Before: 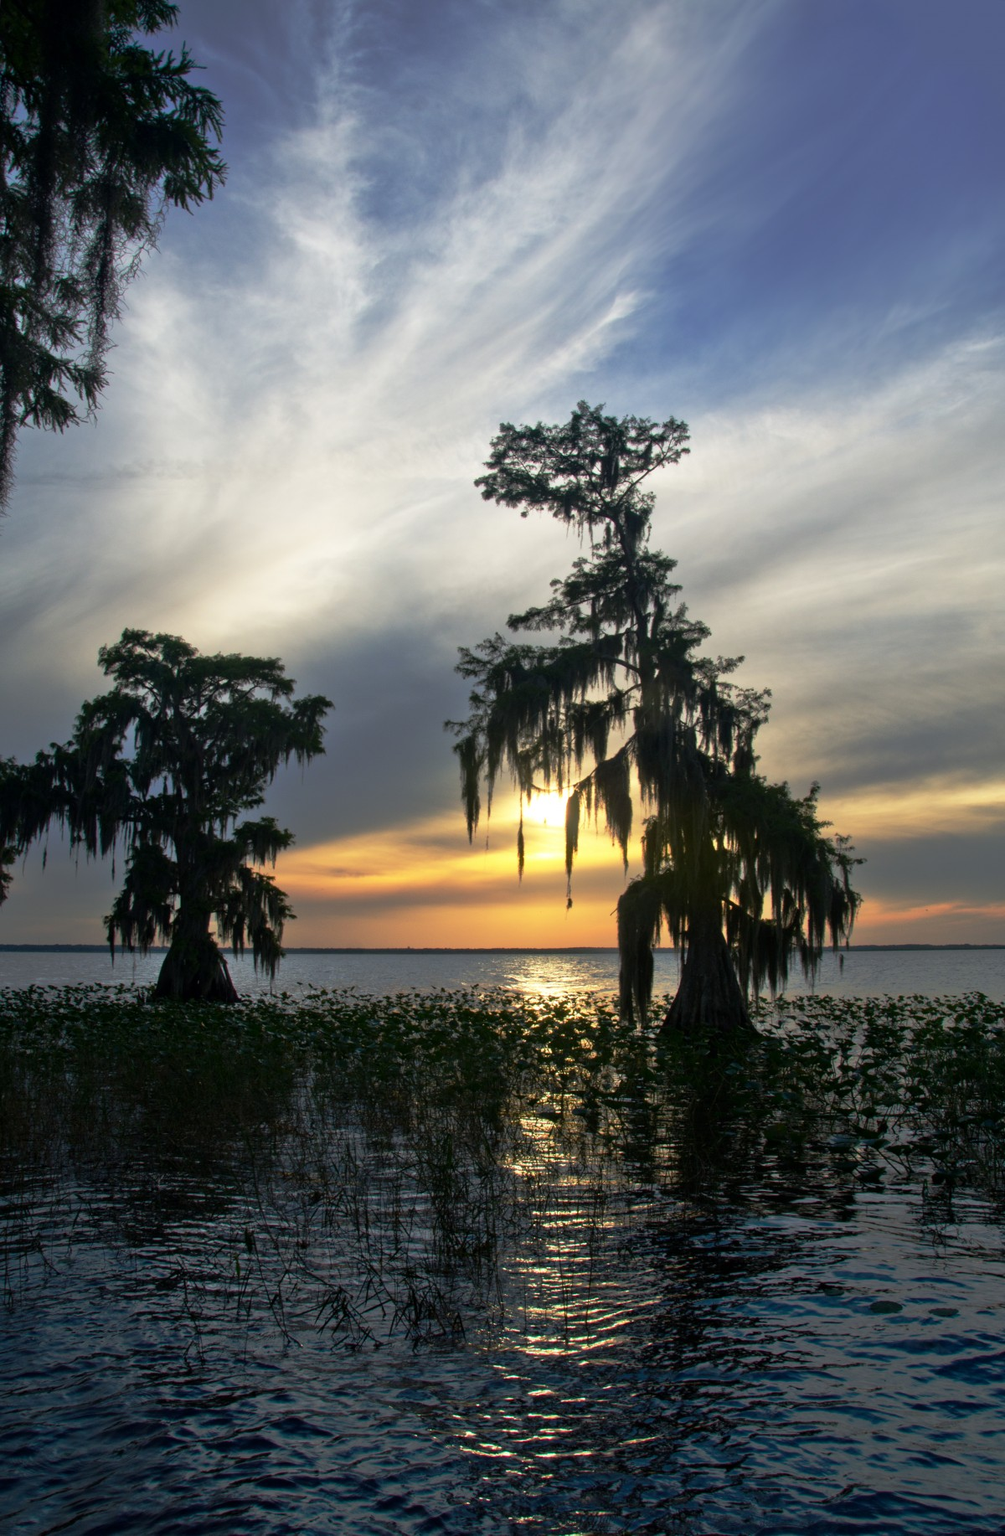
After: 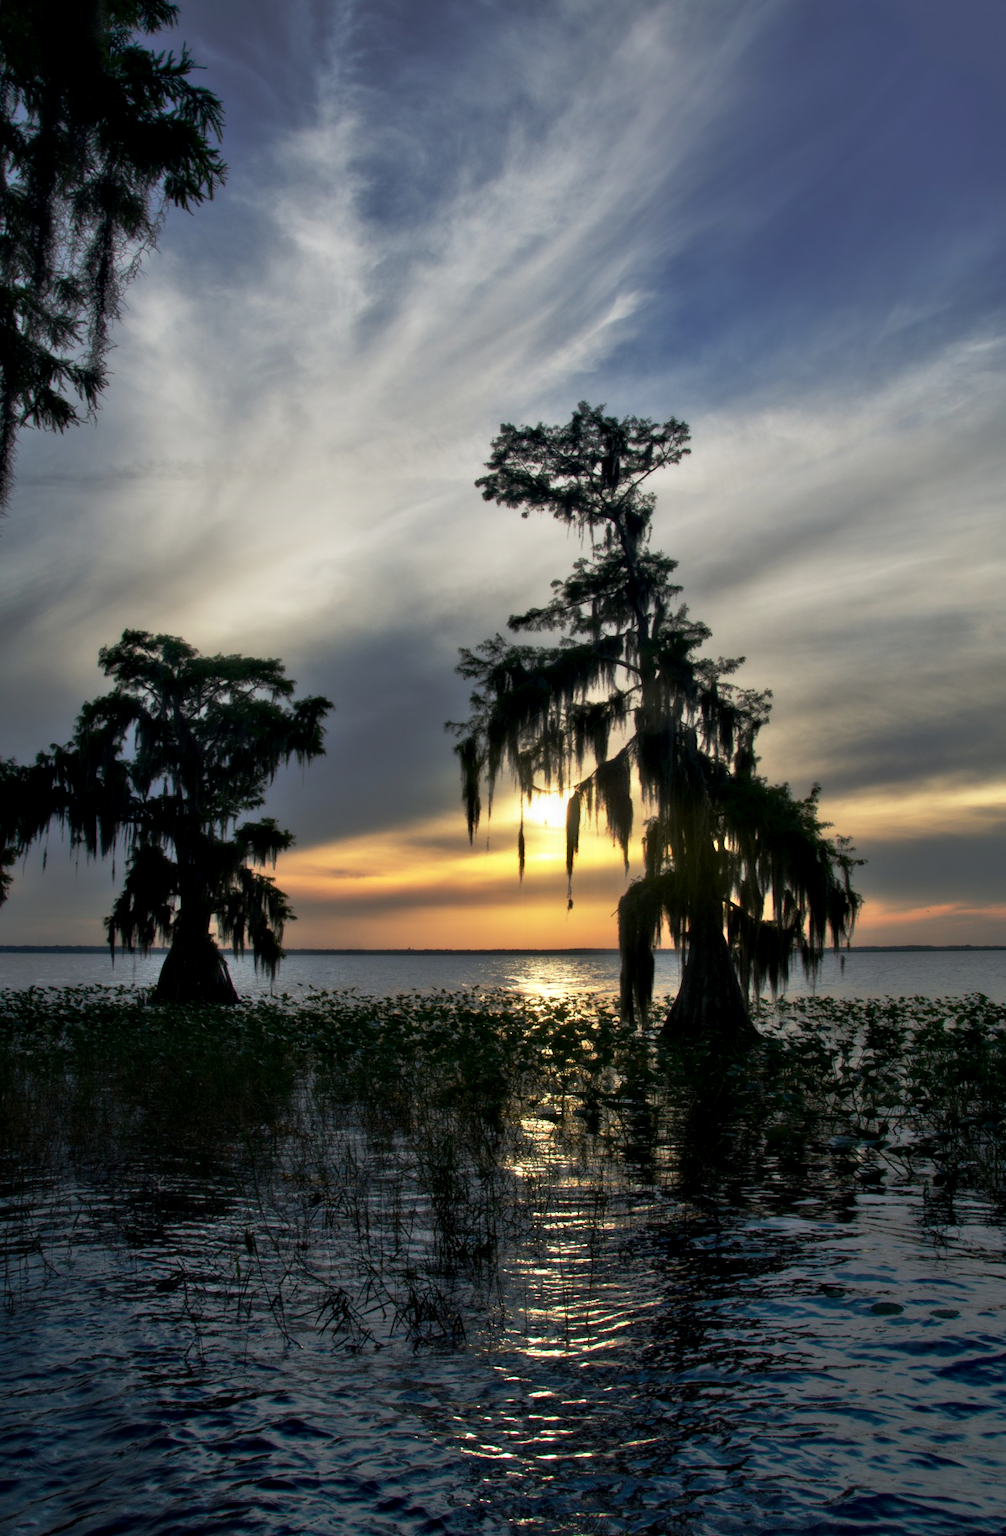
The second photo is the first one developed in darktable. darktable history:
contrast equalizer: y [[0.514, 0.573, 0.581, 0.508, 0.5, 0.5], [0.5 ×6], [0.5 ×6], [0 ×6], [0 ×6]]
crop: bottom 0.071%
graduated density: rotation -0.352°, offset 57.64
